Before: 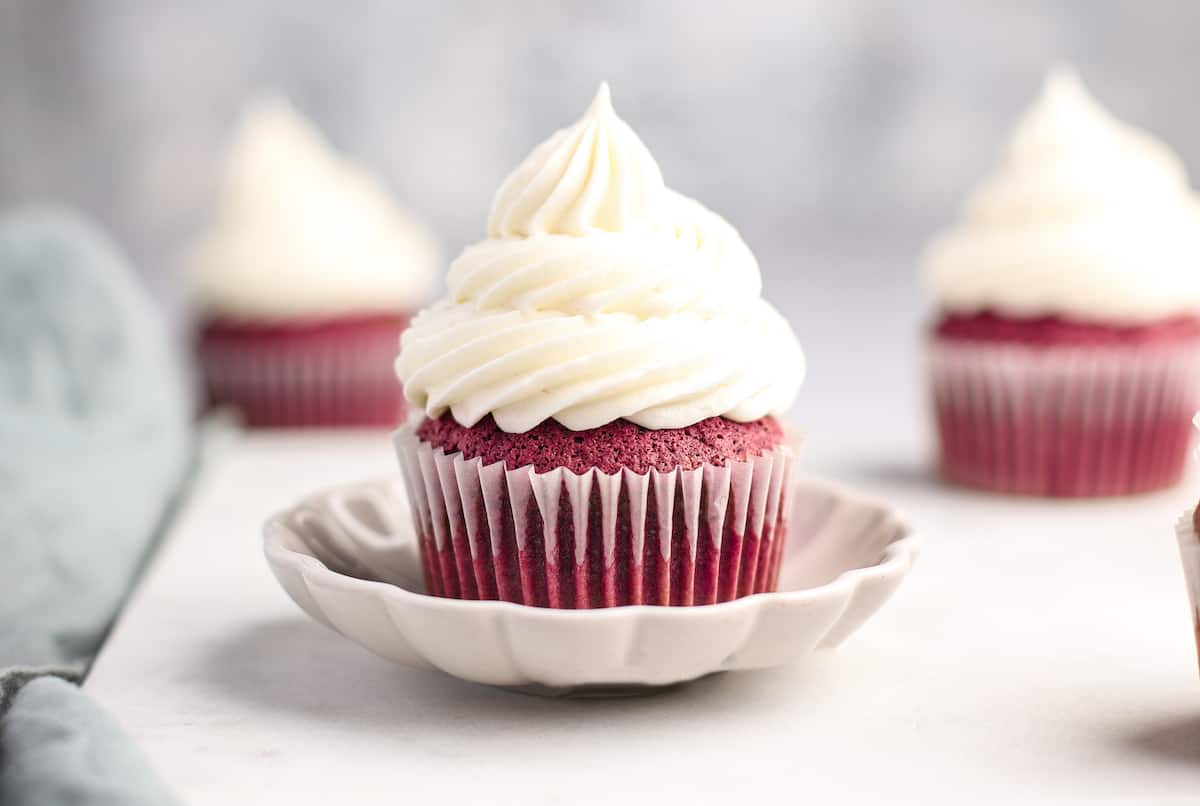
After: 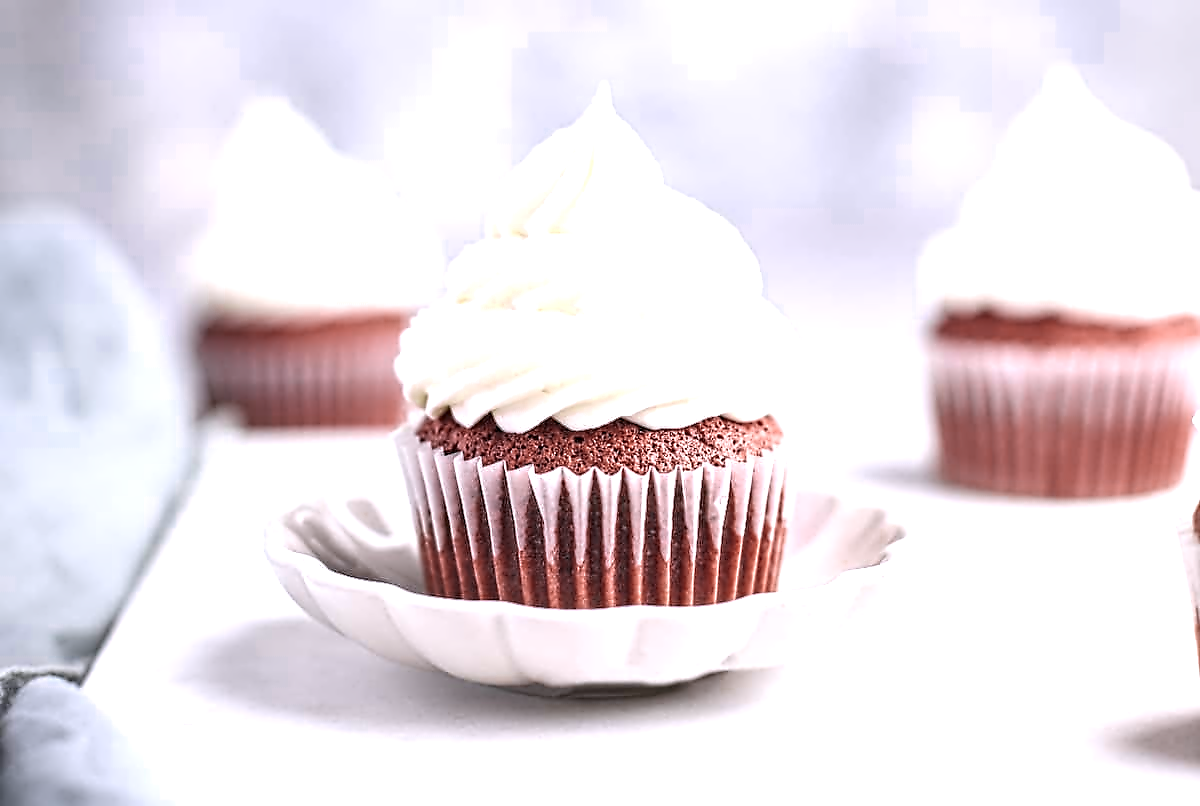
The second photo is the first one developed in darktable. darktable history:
contrast equalizer: y [[0.5, 0.5, 0.5, 0.515, 0.749, 0.84], [0.5 ×6], [0.5 ×6], [0, 0, 0, 0.001, 0.067, 0.262], [0 ×6]]
white balance: red 1.004, blue 1.096
exposure: black level correction 0, exposure 0.7 EV, compensate exposure bias true, compensate highlight preservation false
color zones: curves: ch0 [(0, 0.5) (0.125, 0.4) (0.25, 0.5) (0.375, 0.4) (0.5, 0.4) (0.625, 0.35) (0.75, 0.35) (0.875, 0.5)]; ch1 [(0, 0.35) (0.125, 0.45) (0.25, 0.35) (0.375, 0.35) (0.5, 0.35) (0.625, 0.35) (0.75, 0.45) (0.875, 0.35)]; ch2 [(0, 0.6) (0.125, 0.5) (0.25, 0.5) (0.375, 0.6) (0.5, 0.6) (0.625, 0.5) (0.75, 0.5) (0.875, 0.5)]
